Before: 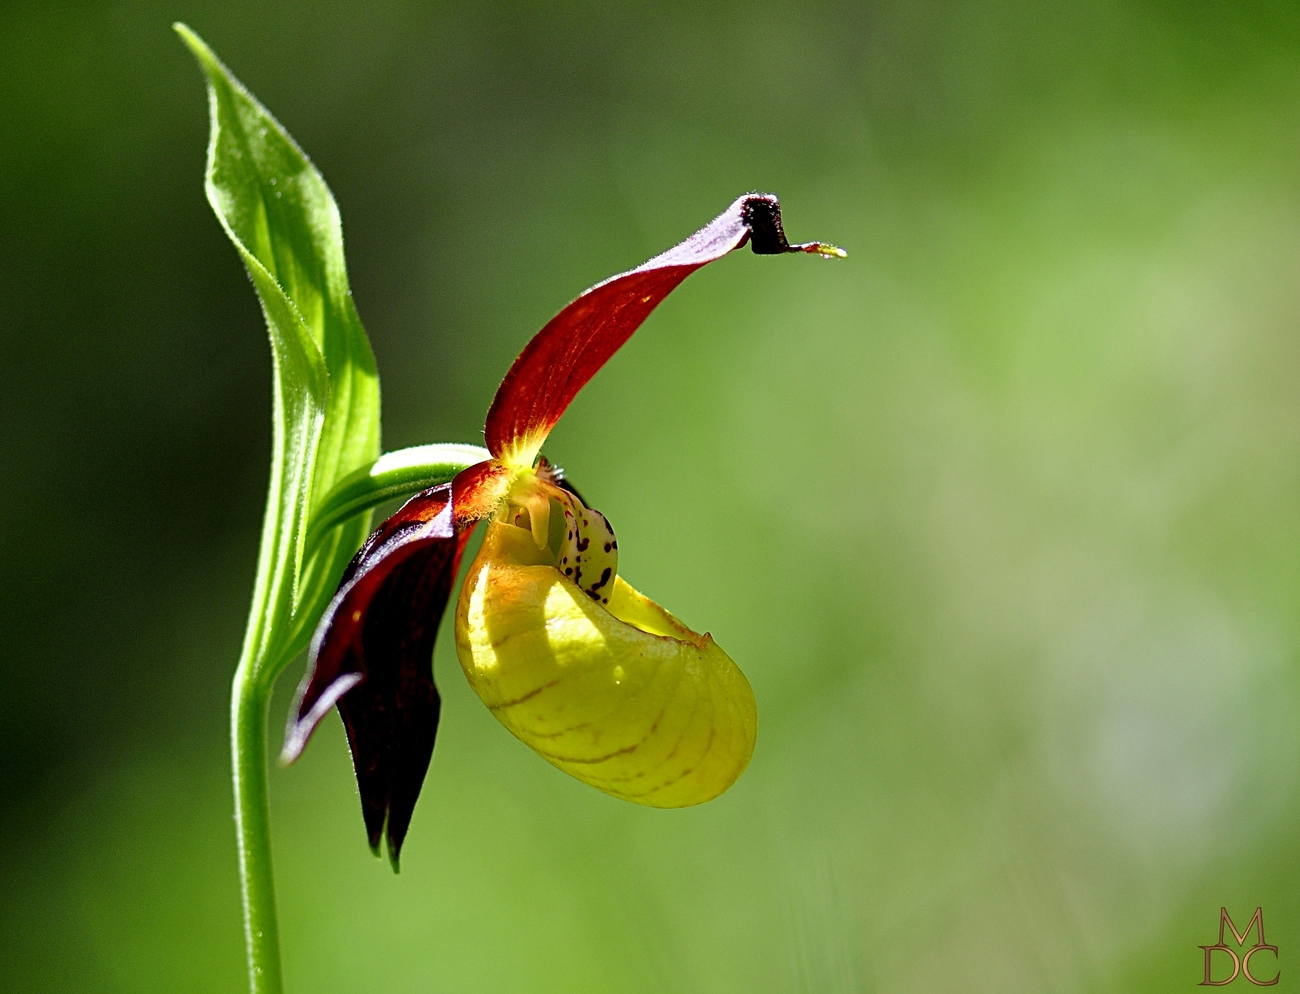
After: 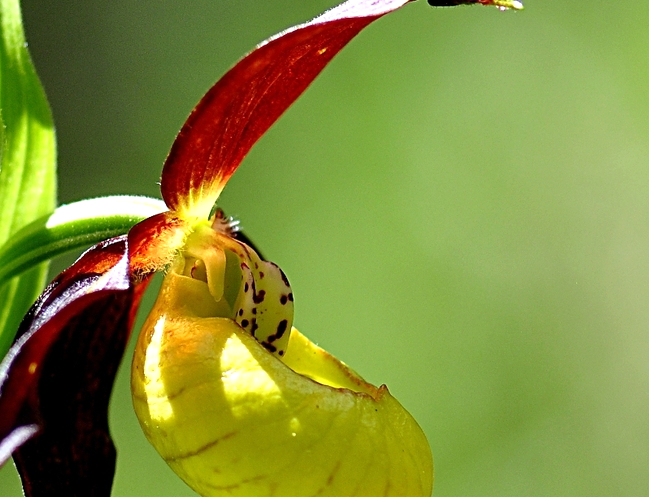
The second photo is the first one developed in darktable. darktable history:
crop: left 25%, top 25%, right 25%, bottom 25%
exposure: exposure 0.217 EV, compensate highlight preservation false
levels: levels [0, 0.498, 0.996]
